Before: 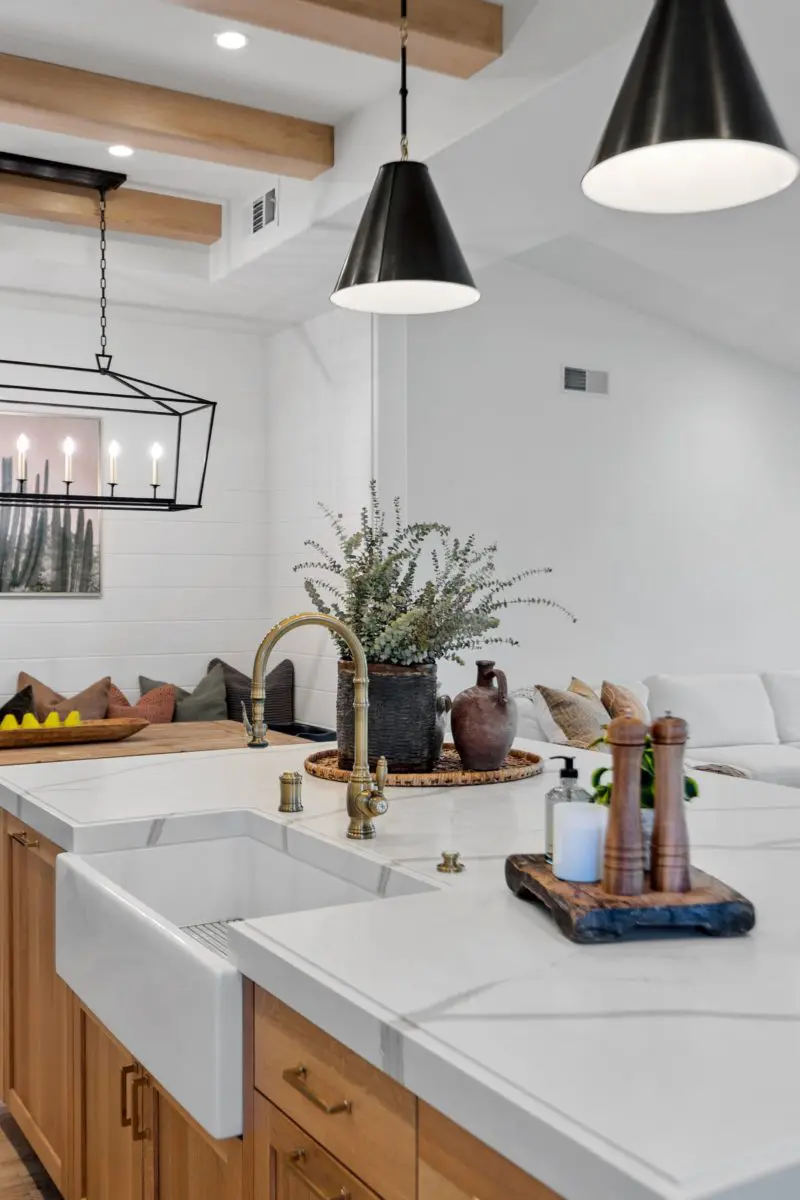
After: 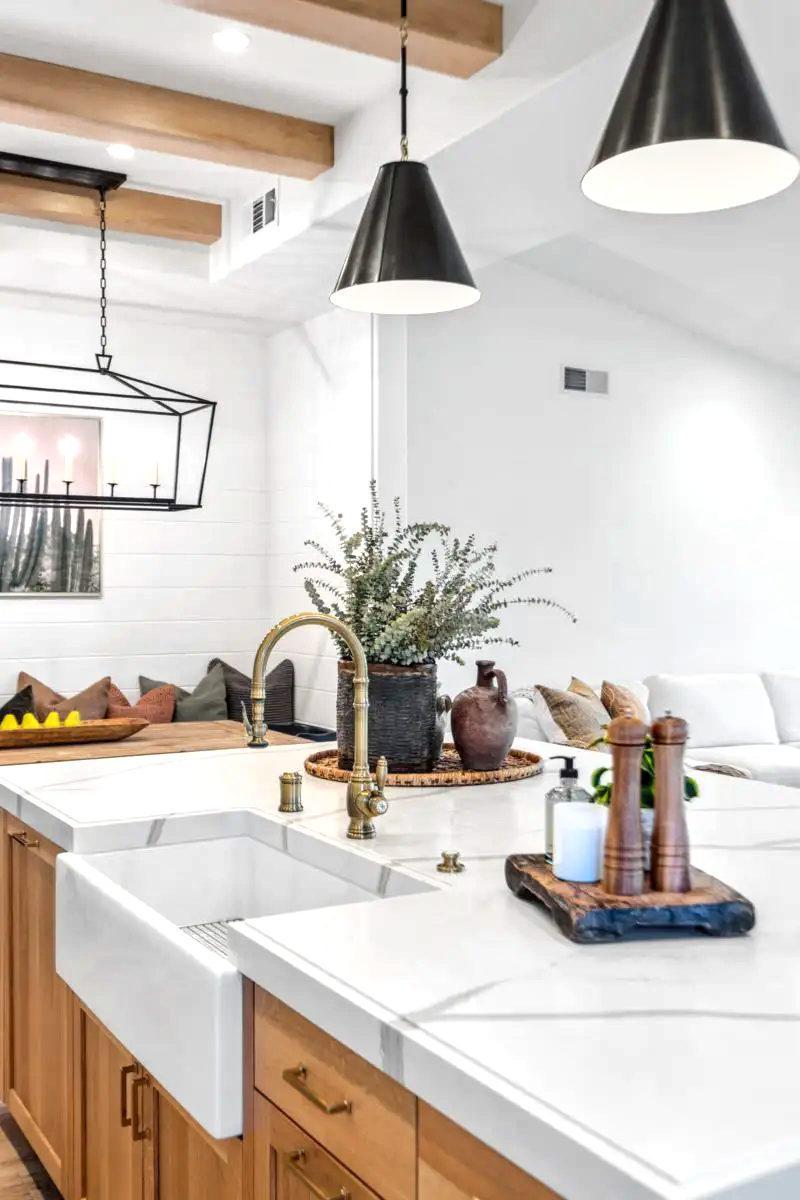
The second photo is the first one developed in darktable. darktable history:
exposure: black level correction 0, exposure 0.7 EV, compensate exposure bias true, compensate highlight preservation false
local contrast: on, module defaults
fill light: on, module defaults
